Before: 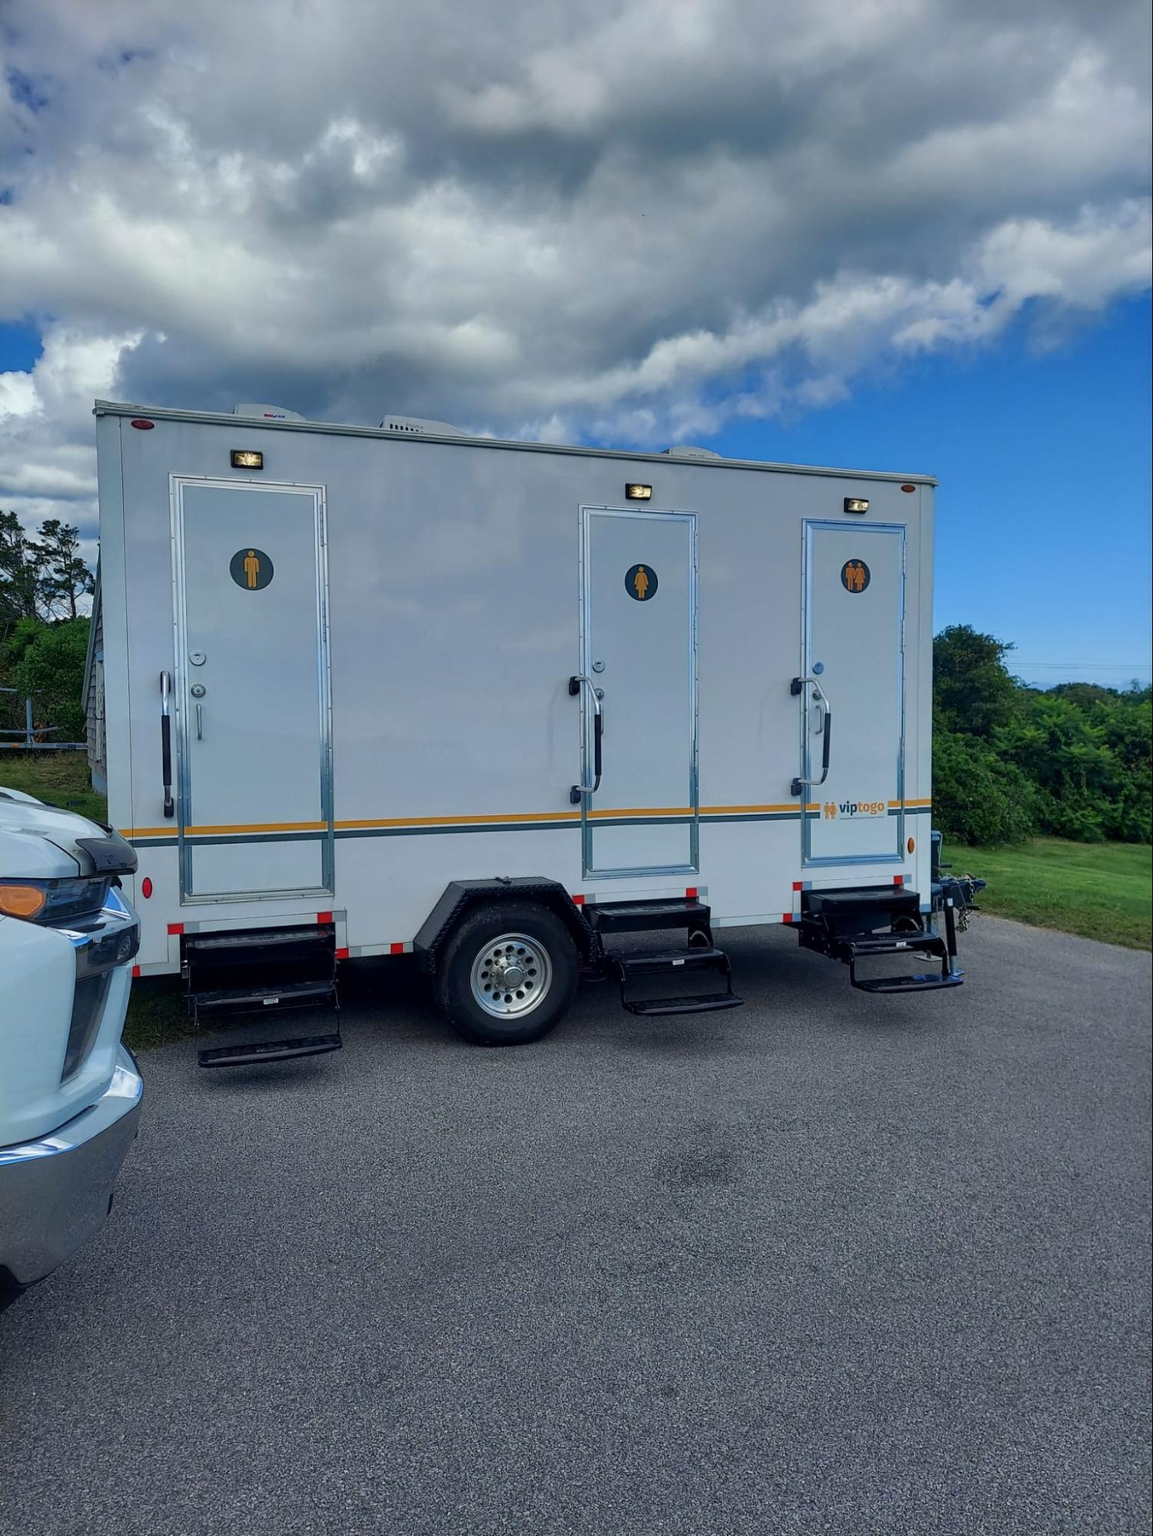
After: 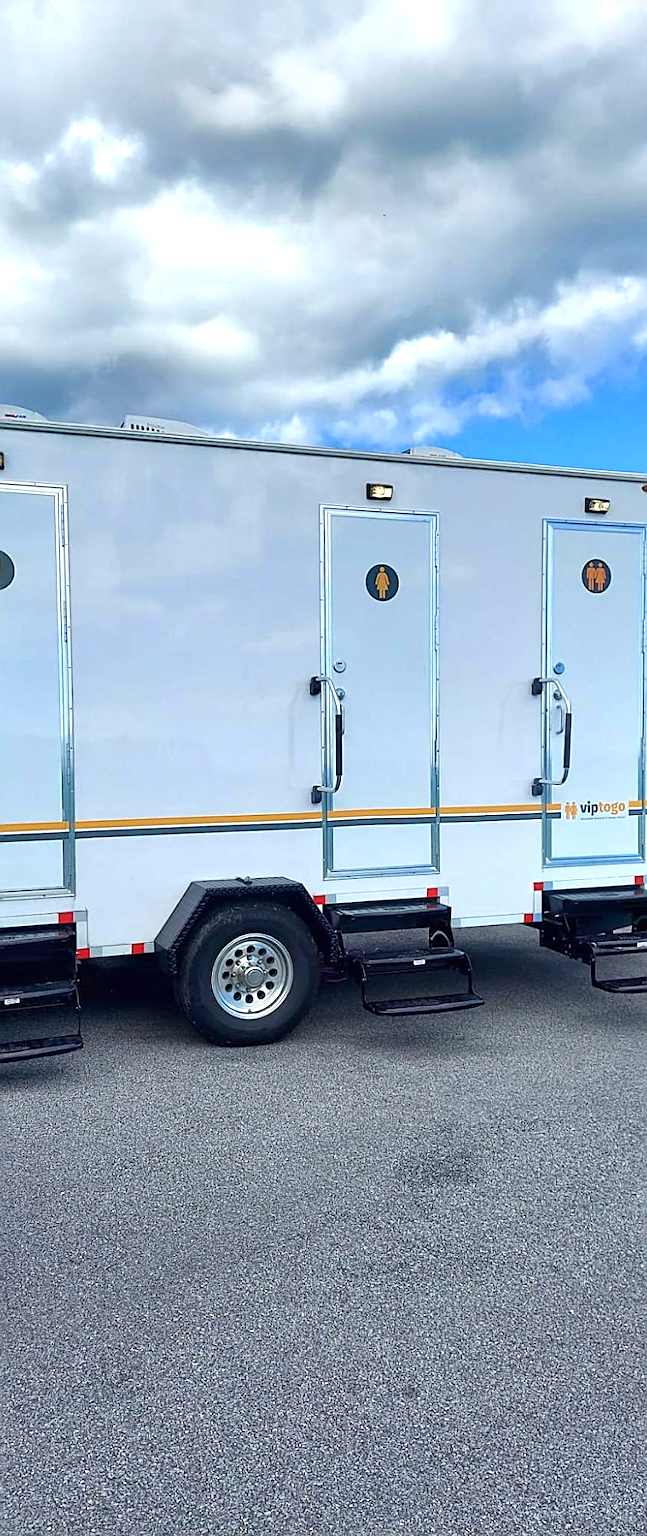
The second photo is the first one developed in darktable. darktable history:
exposure: black level correction 0, exposure 1.1 EV, compensate exposure bias true, compensate highlight preservation false
sharpen: on, module defaults
crop and rotate: left 22.516%, right 21.234%
